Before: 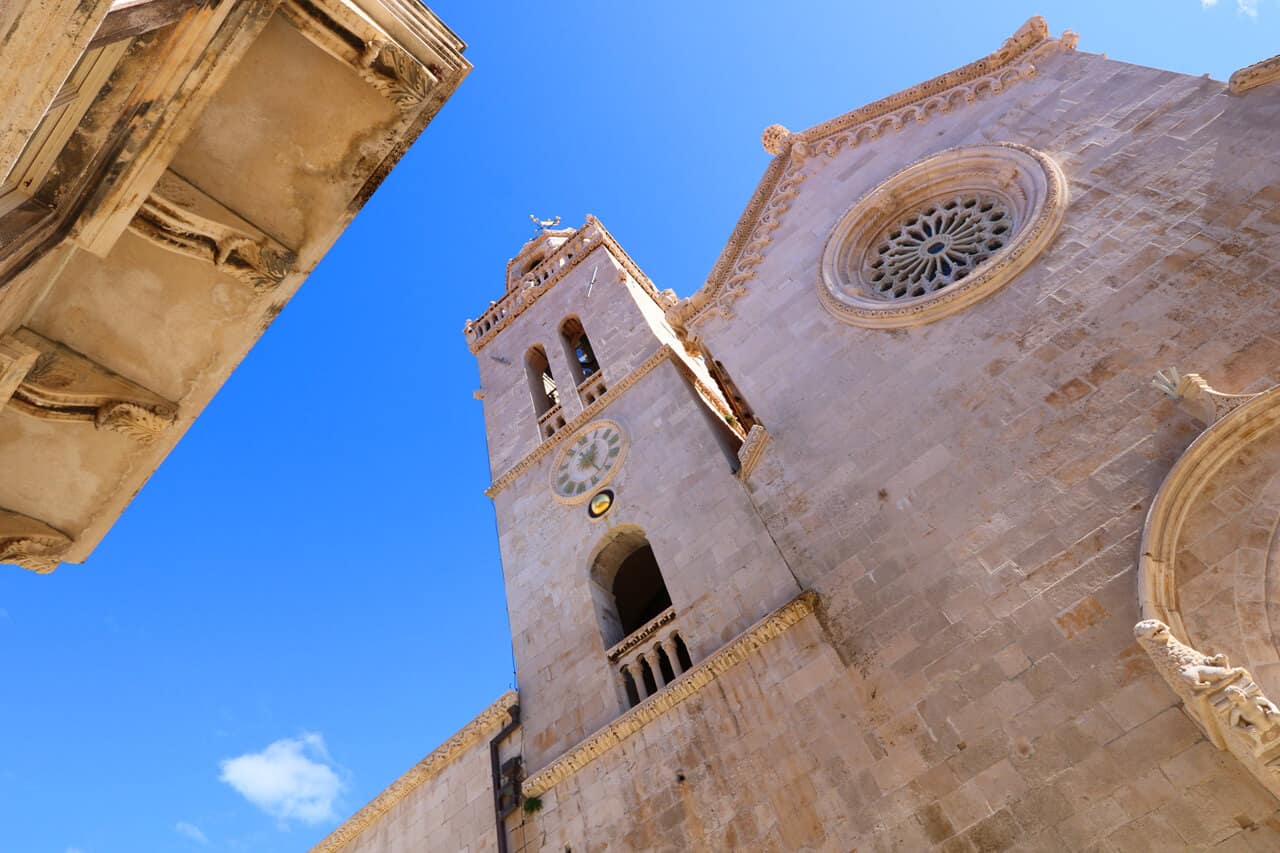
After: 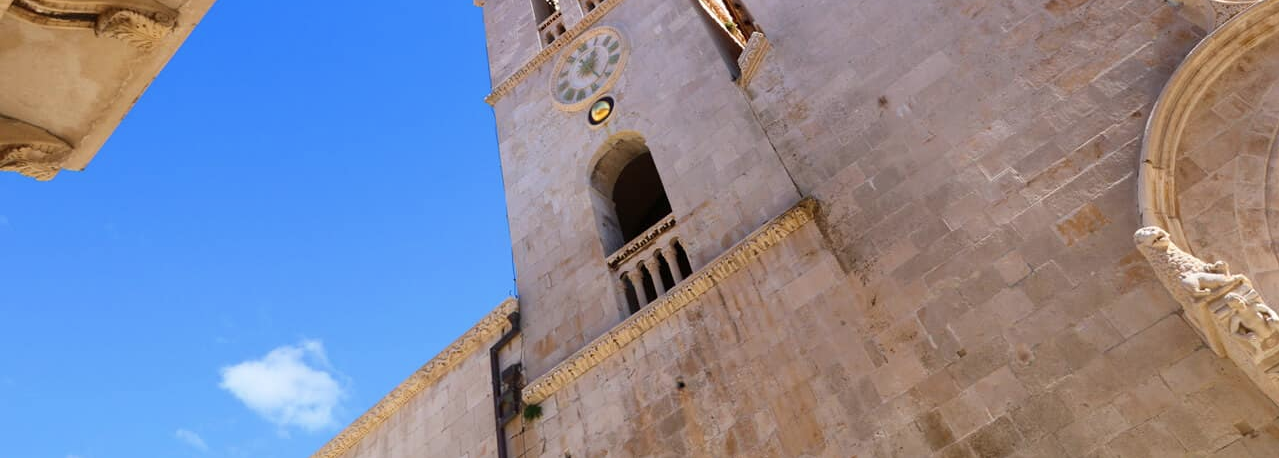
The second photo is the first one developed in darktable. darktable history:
crop and rotate: top 46.237%
contrast brightness saturation: saturation -0.05
